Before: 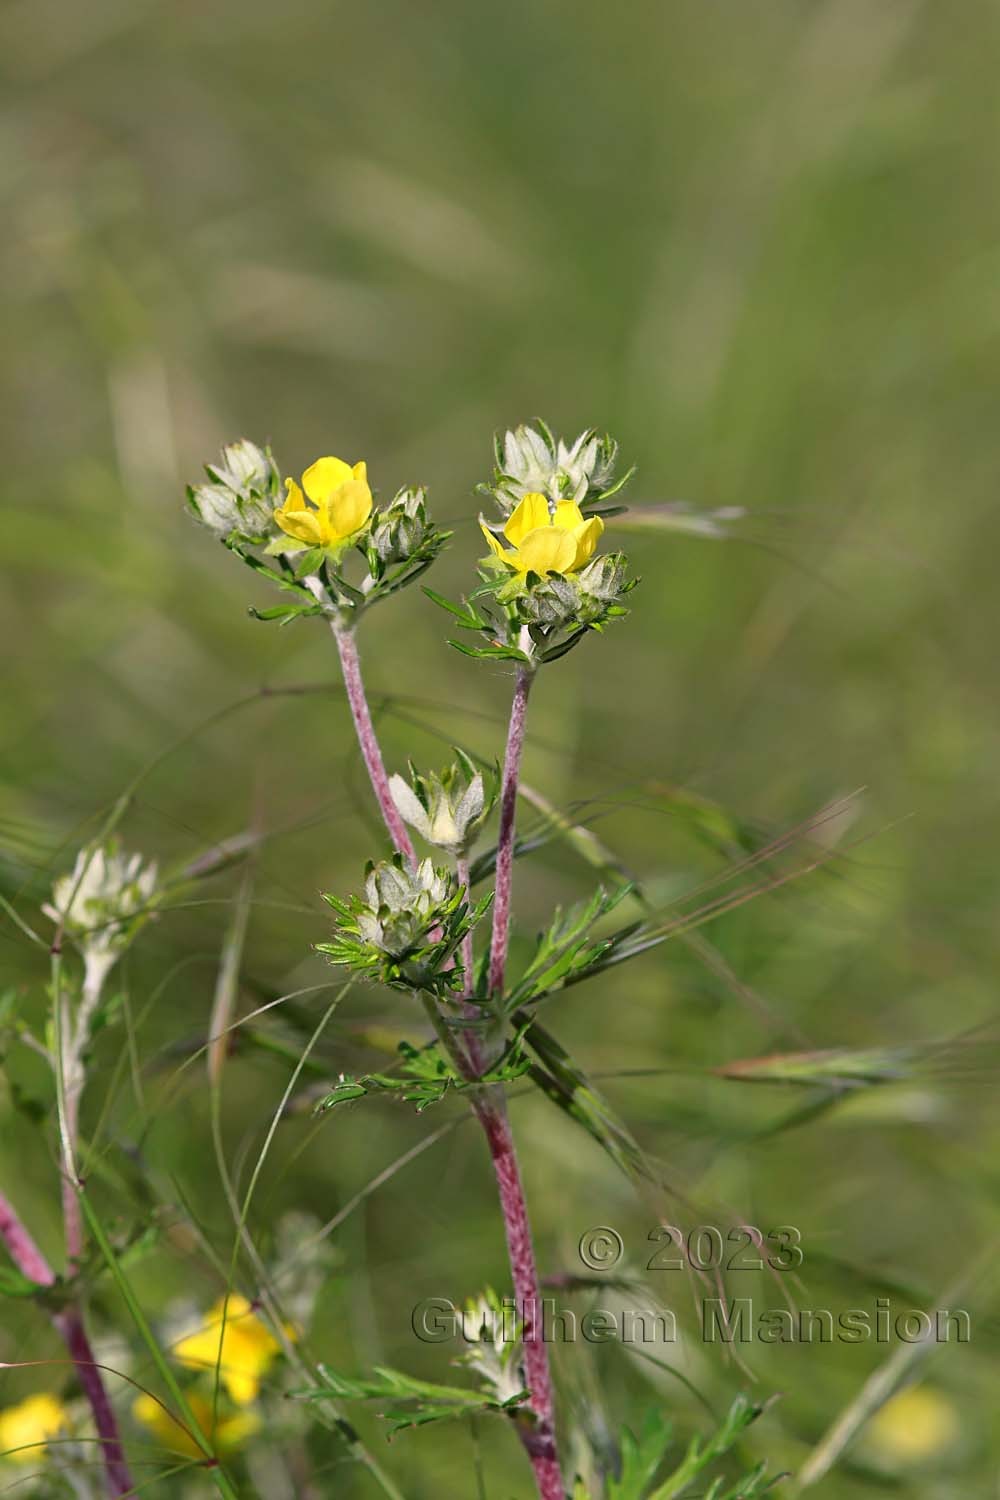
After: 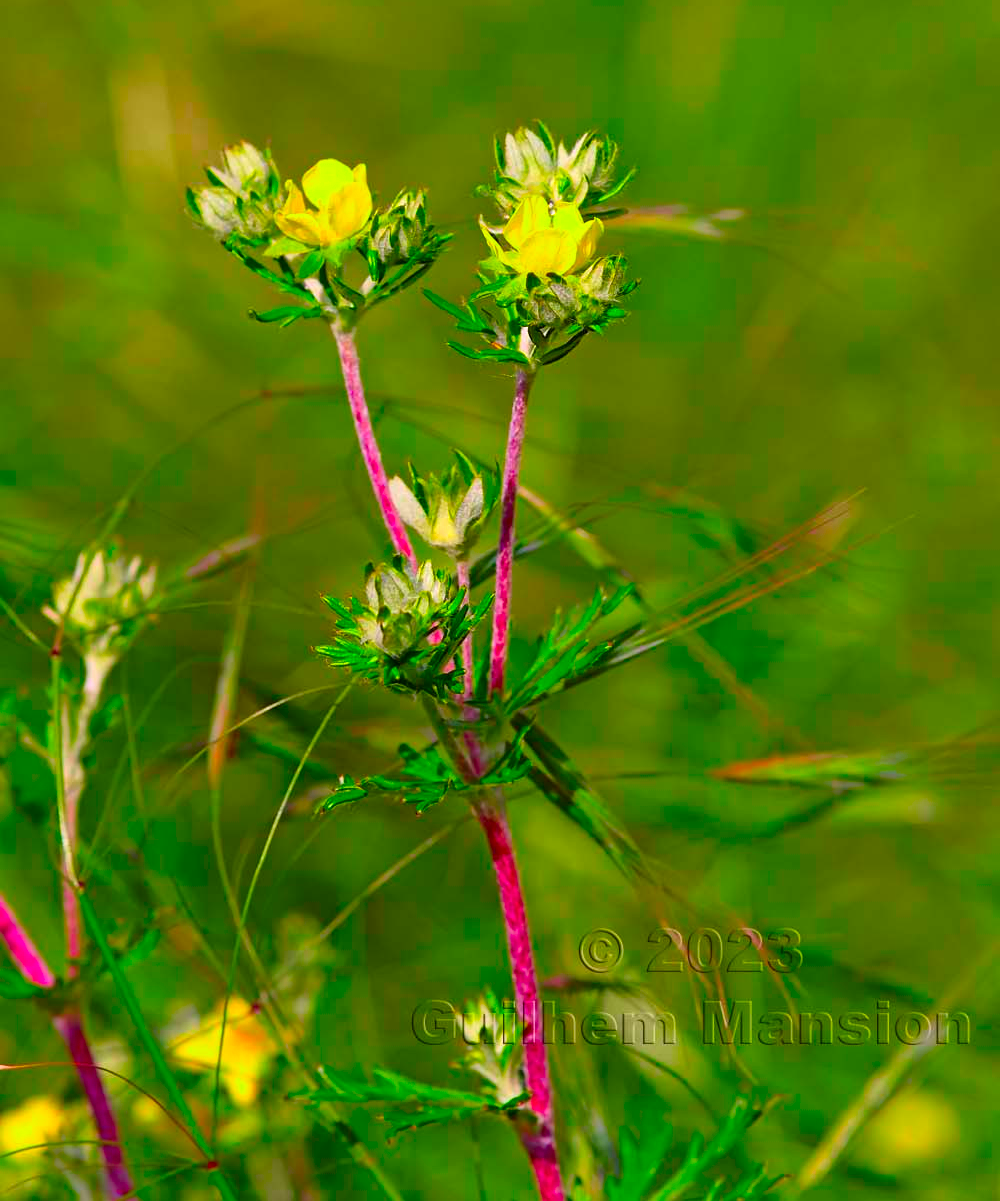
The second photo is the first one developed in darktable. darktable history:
crop and rotate: top 19.908%
color correction: highlights b* 0.051, saturation 2.98
